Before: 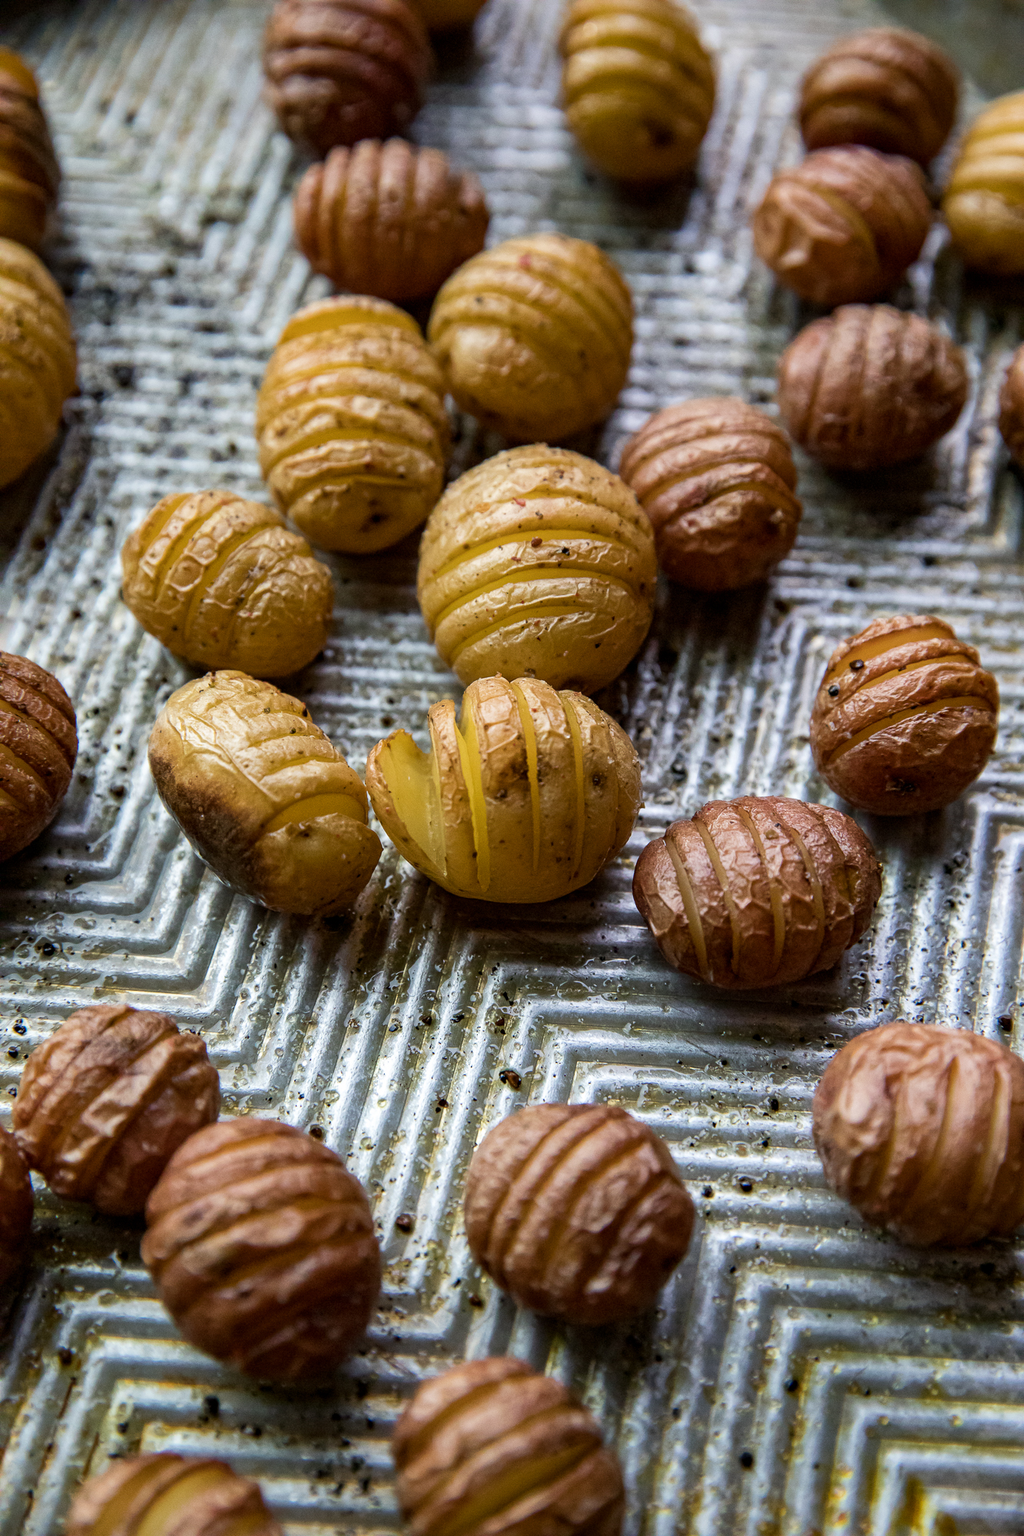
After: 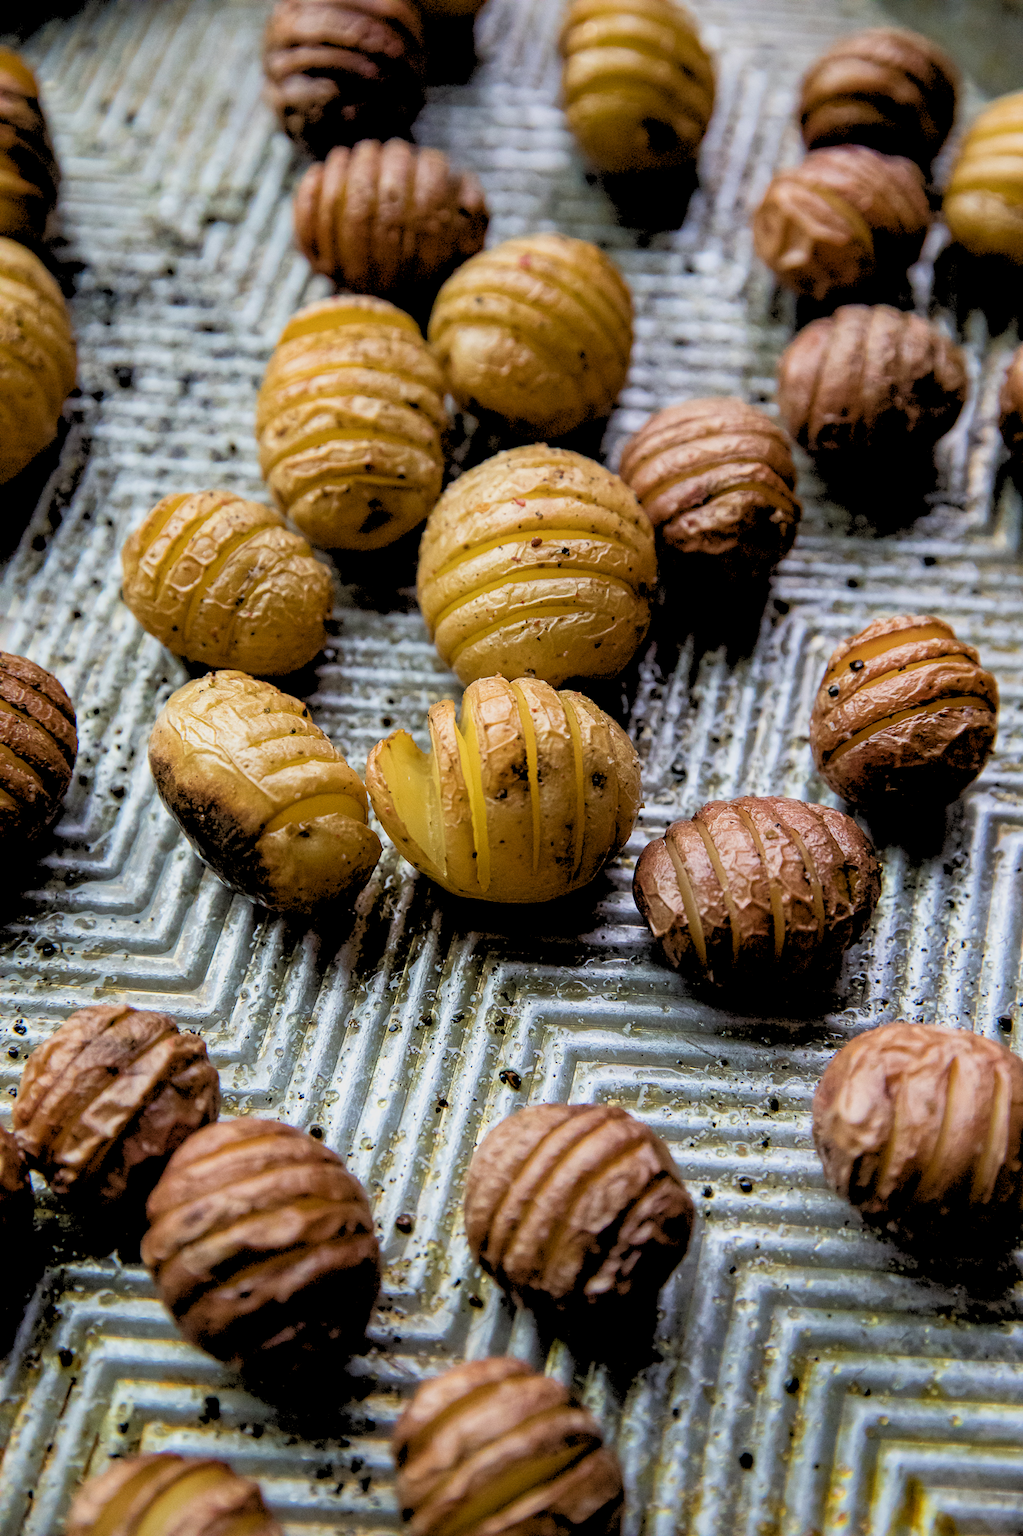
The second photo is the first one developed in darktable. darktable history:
rgb levels: preserve colors sum RGB, levels [[0.038, 0.433, 0.934], [0, 0.5, 1], [0, 0.5, 1]]
rgb curve: curves: ch0 [(0, 0) (0.078, 0.051) (0.929, 0.956) (1, 1)], compensate middle gray true
